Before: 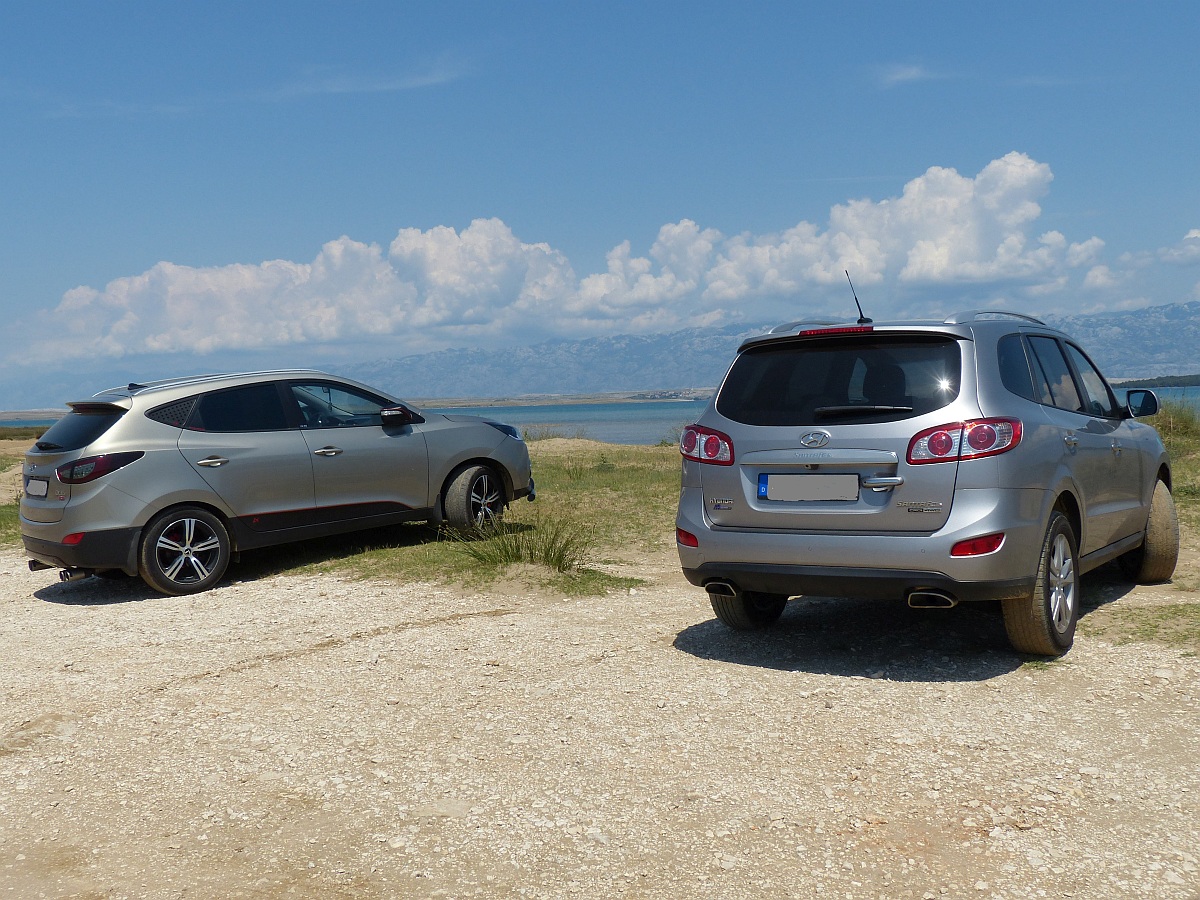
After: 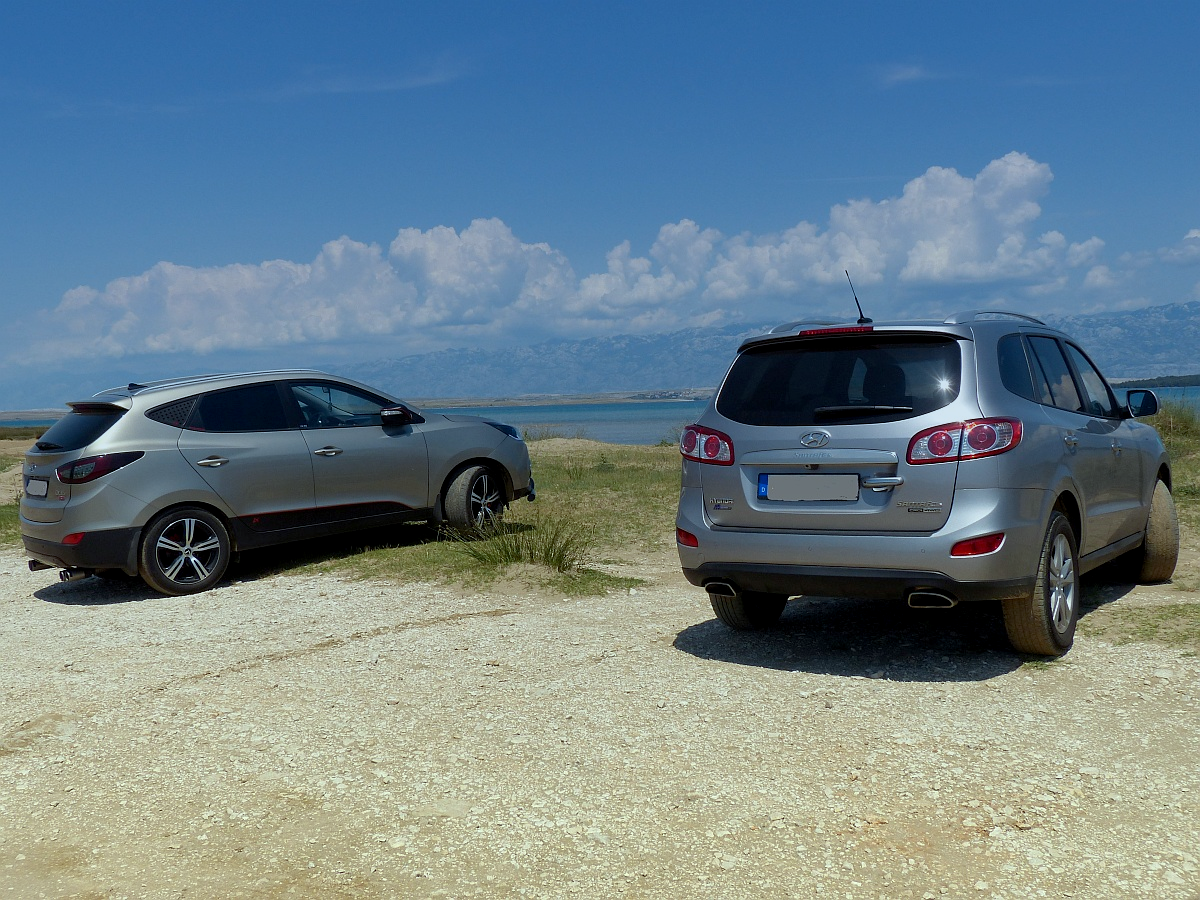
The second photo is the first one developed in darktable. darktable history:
graduated density: hue 238.83°, saturation 50%
exposure: black level correction 0.004, exposure 0.014 EV, compensate highlight preservation false
color correction: highlights a* -8, highlights b* 3.1
